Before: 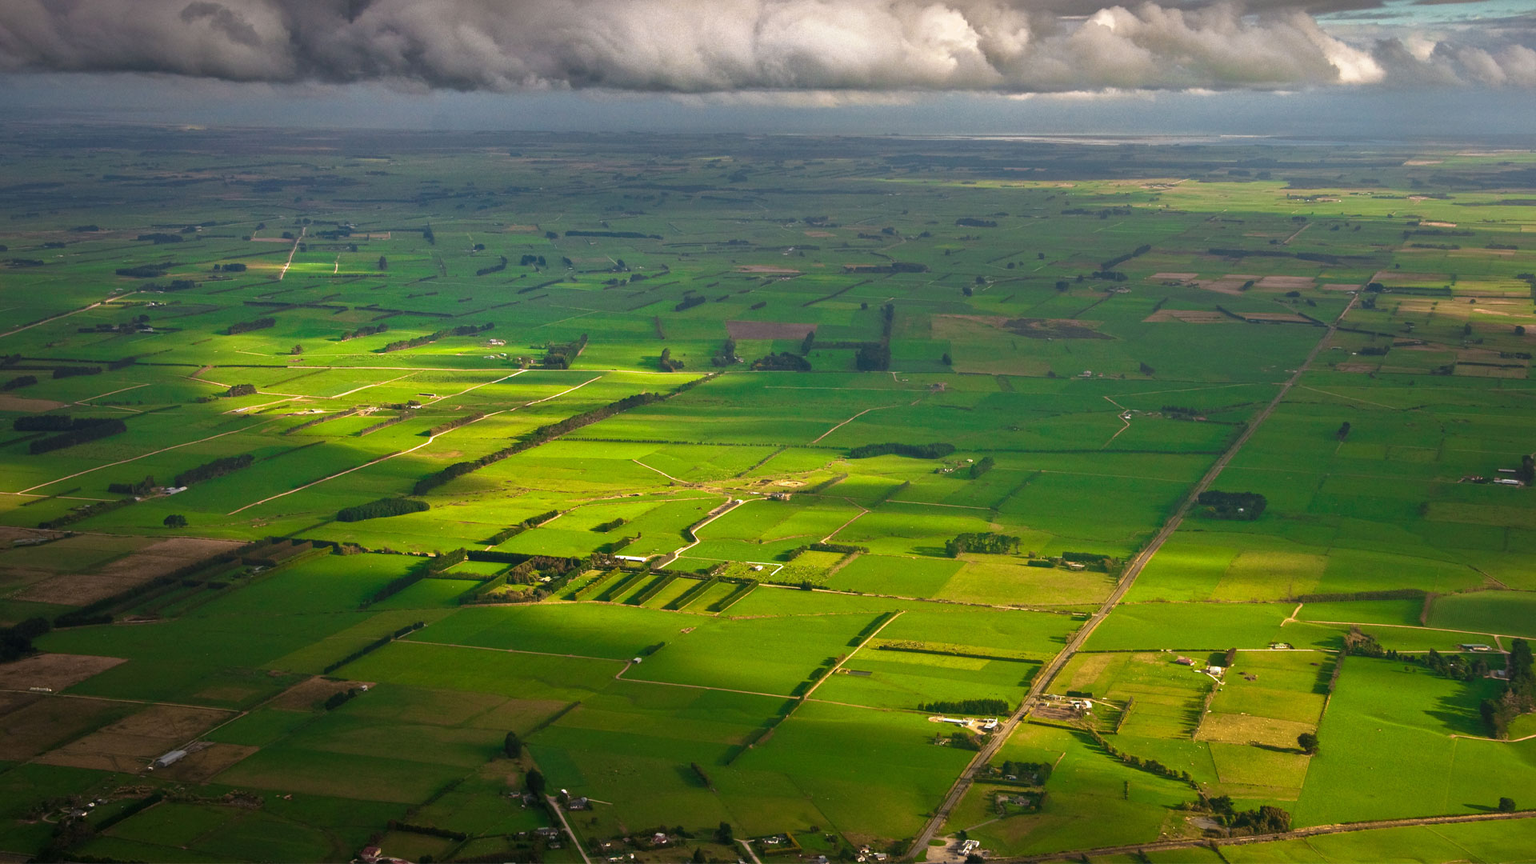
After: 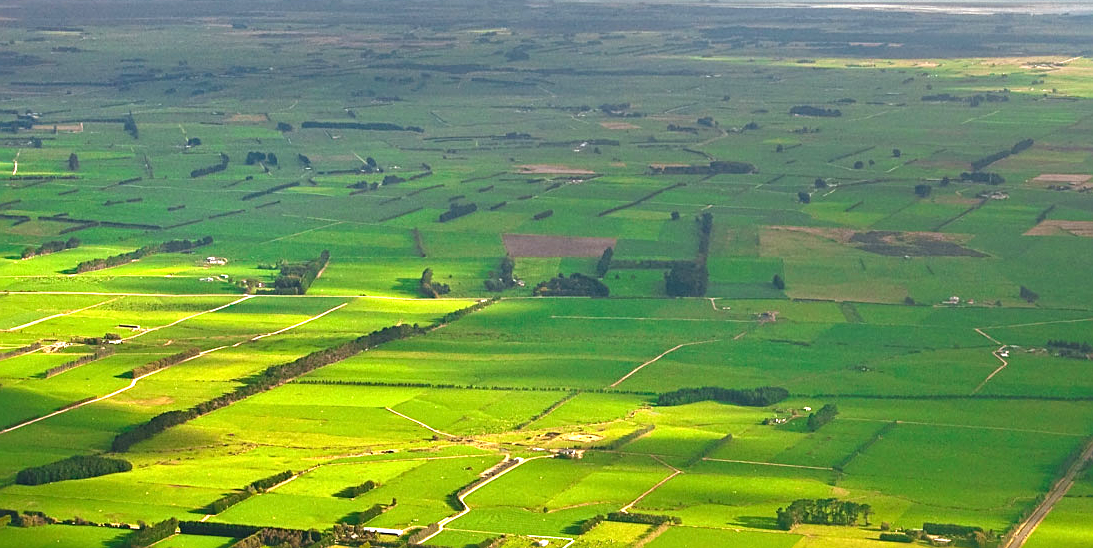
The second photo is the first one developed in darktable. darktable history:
crop: left 21.107%, top 15.509%, right 21.958%, bottom 33.66%
sharpen: on, module defaults
exposure: exposure 0.776 EV, compensate highlight preservation false
